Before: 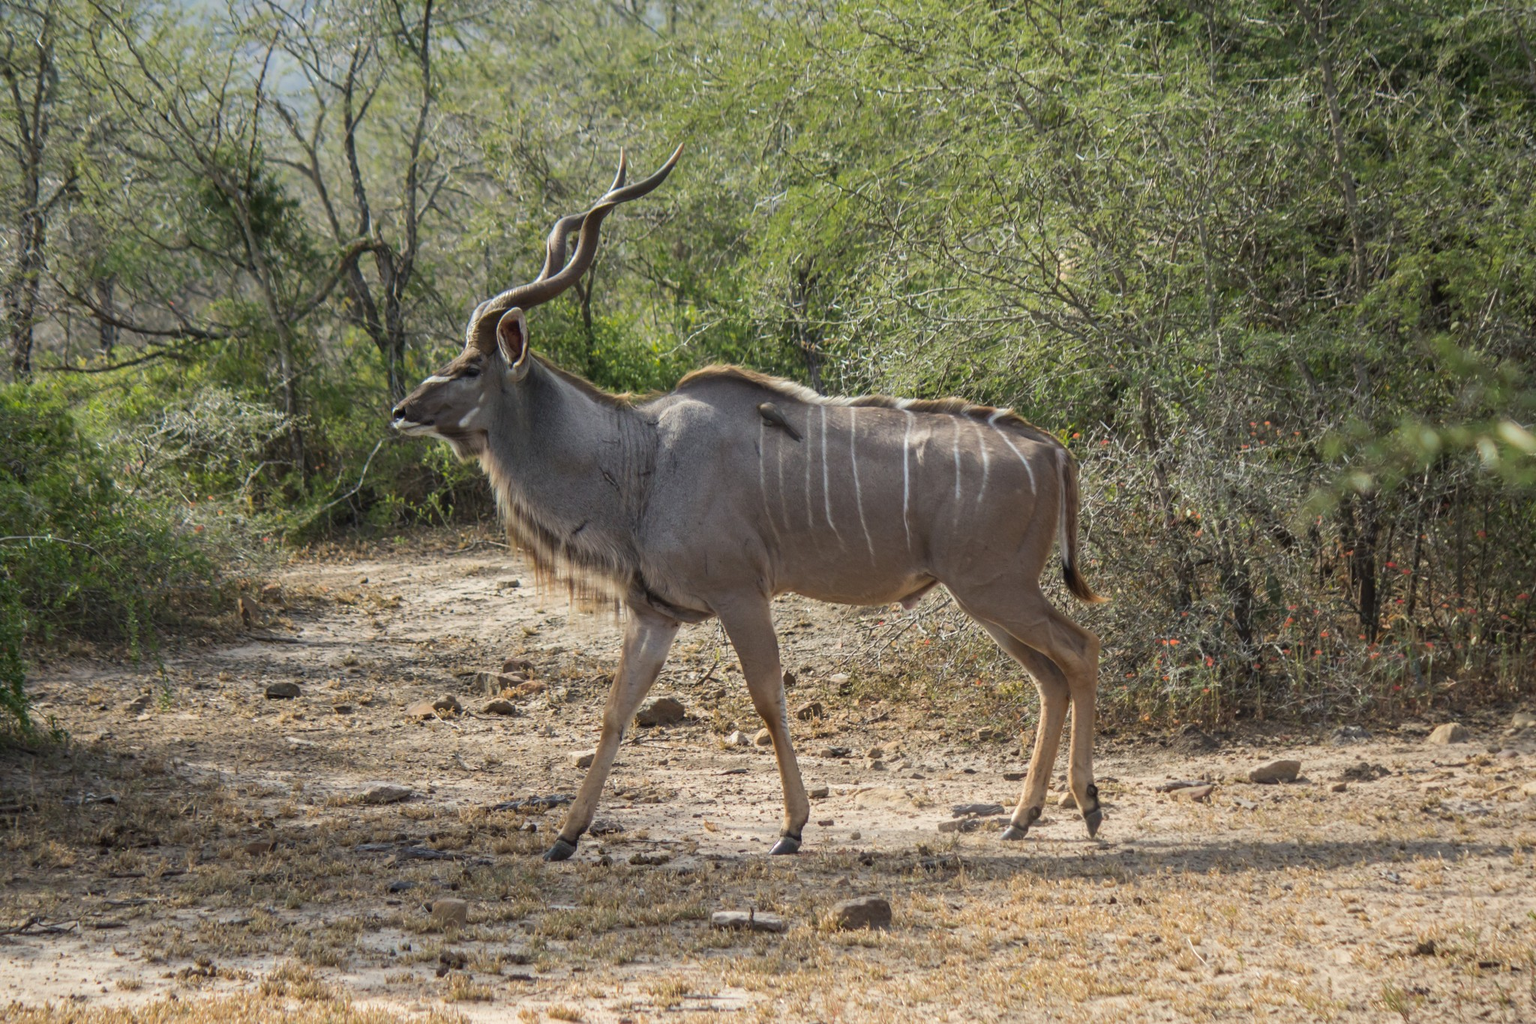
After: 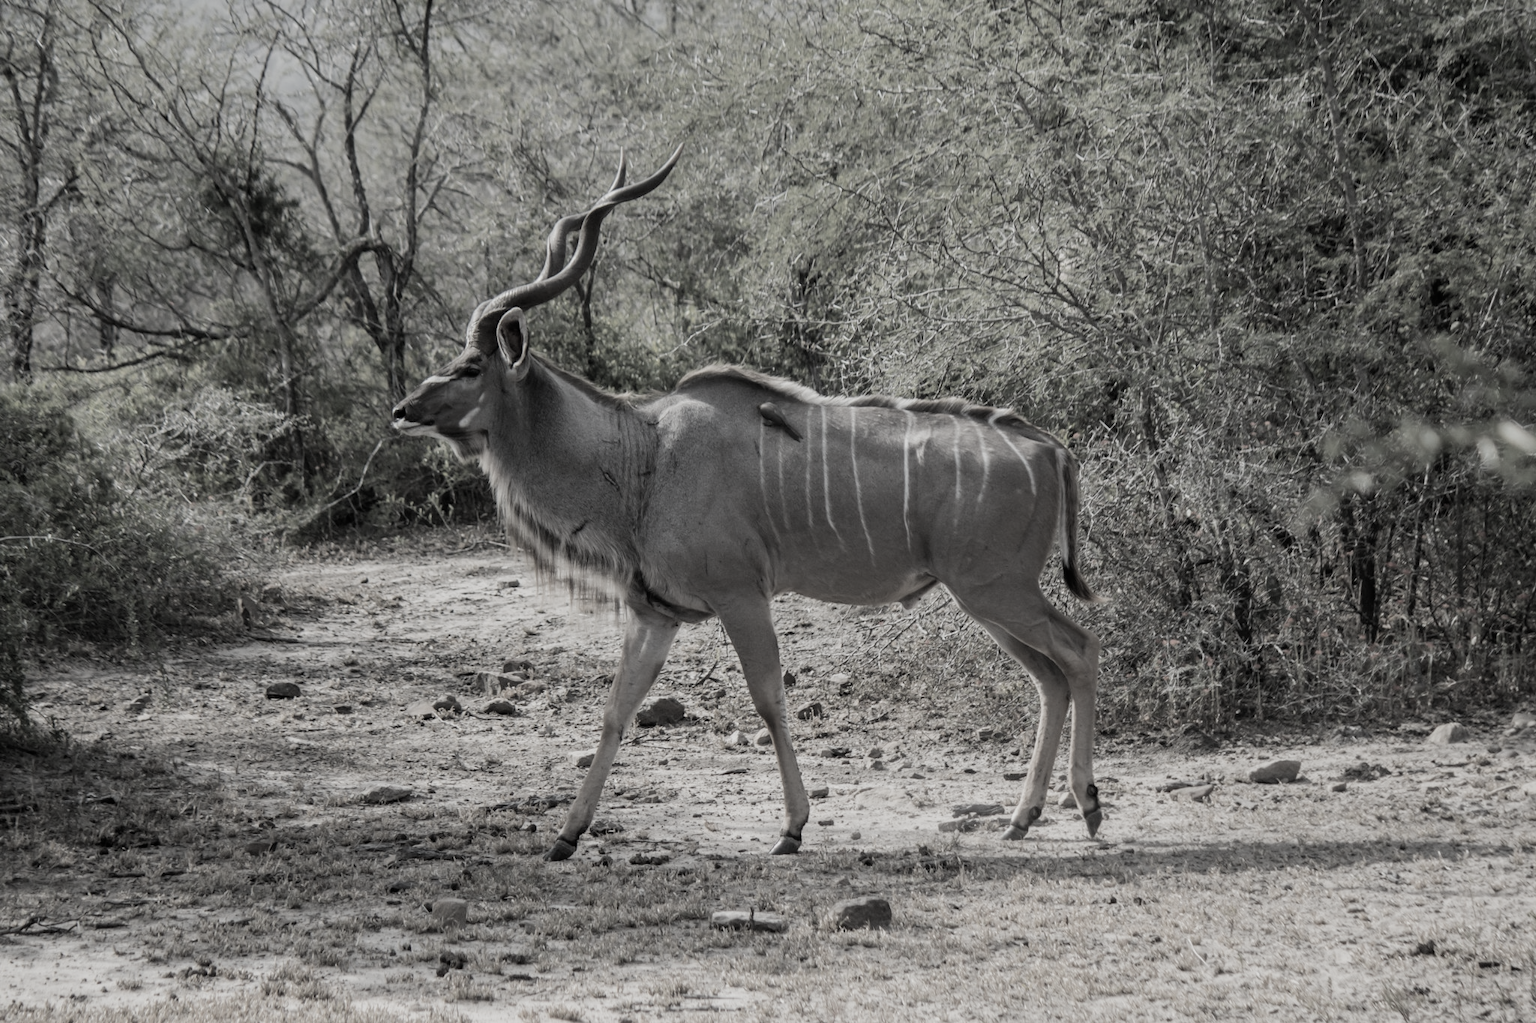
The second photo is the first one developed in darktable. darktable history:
filmic rgb: black relative exposure -7.65 EV, white relative exposure 3.96 EV, hardness 4.02, contrast 1.096, highlights saturation mix -30.2%
color correction: highlights b* 0.014, saturation 0.148
